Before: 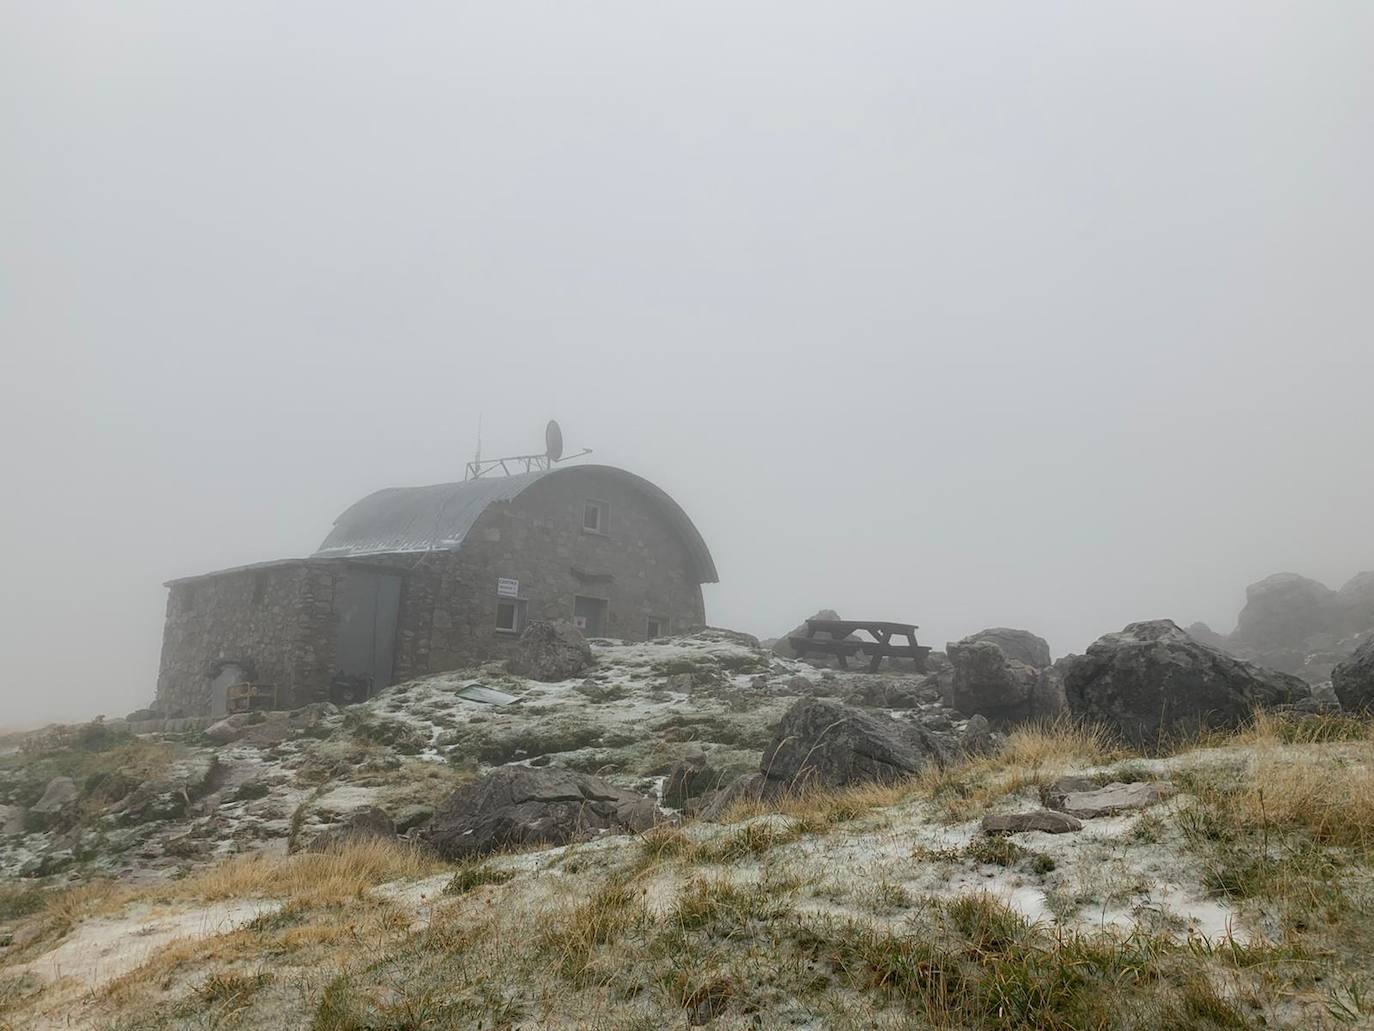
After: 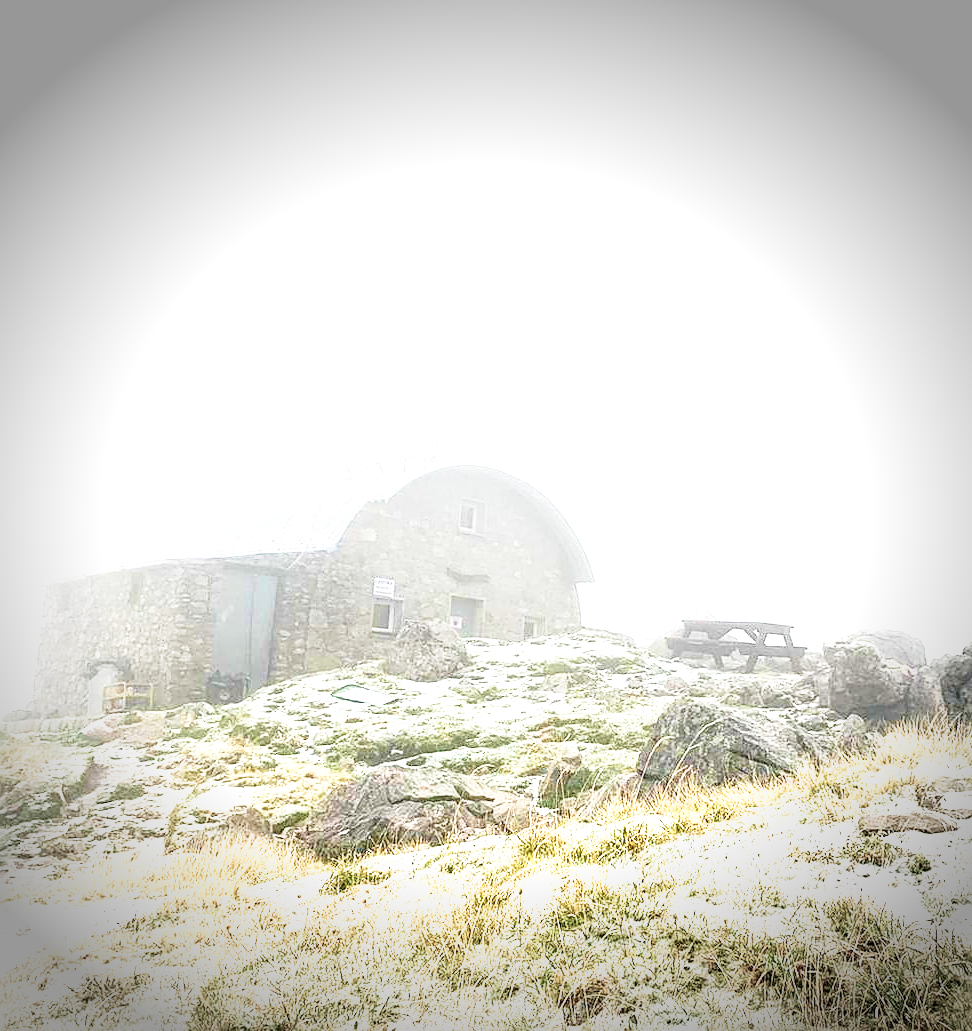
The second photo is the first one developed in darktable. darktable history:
local contrast: highlights 35%, detail 135%
exposure: black level correction 0, exposure 1.9 EV, compensate highlight preservation false
velvia: strength 74%
sharpen: on, module defaults
color zones: curves: ch0 [(0, 0.558) (0.143, 0.559) (0.286, 0.529) (0.429, 0.505) (0.571, 0.5) (0.714, 0.5) (0.857, 0.5) (1, 0.558)]; ch1 [(0, 0.469) (0.01, 0.469) (0.12, 0.446) (0.248, 0.469) (0.5, 0.5) (0.748, 0.5) (0.99, 0.469) (1, 0.469)]
crop and rotate: left 9.061%, right 20.142%
base curve: curves: ch0 [(0, 0) (0.028, 0.03) (0.121, 0.232) (0.46, 0.748) (0.859, 0.968) (1, 1)], preserve colors none
vignetting: fall-off start 75%, brightness -0.692, width/height ratio 1.084
